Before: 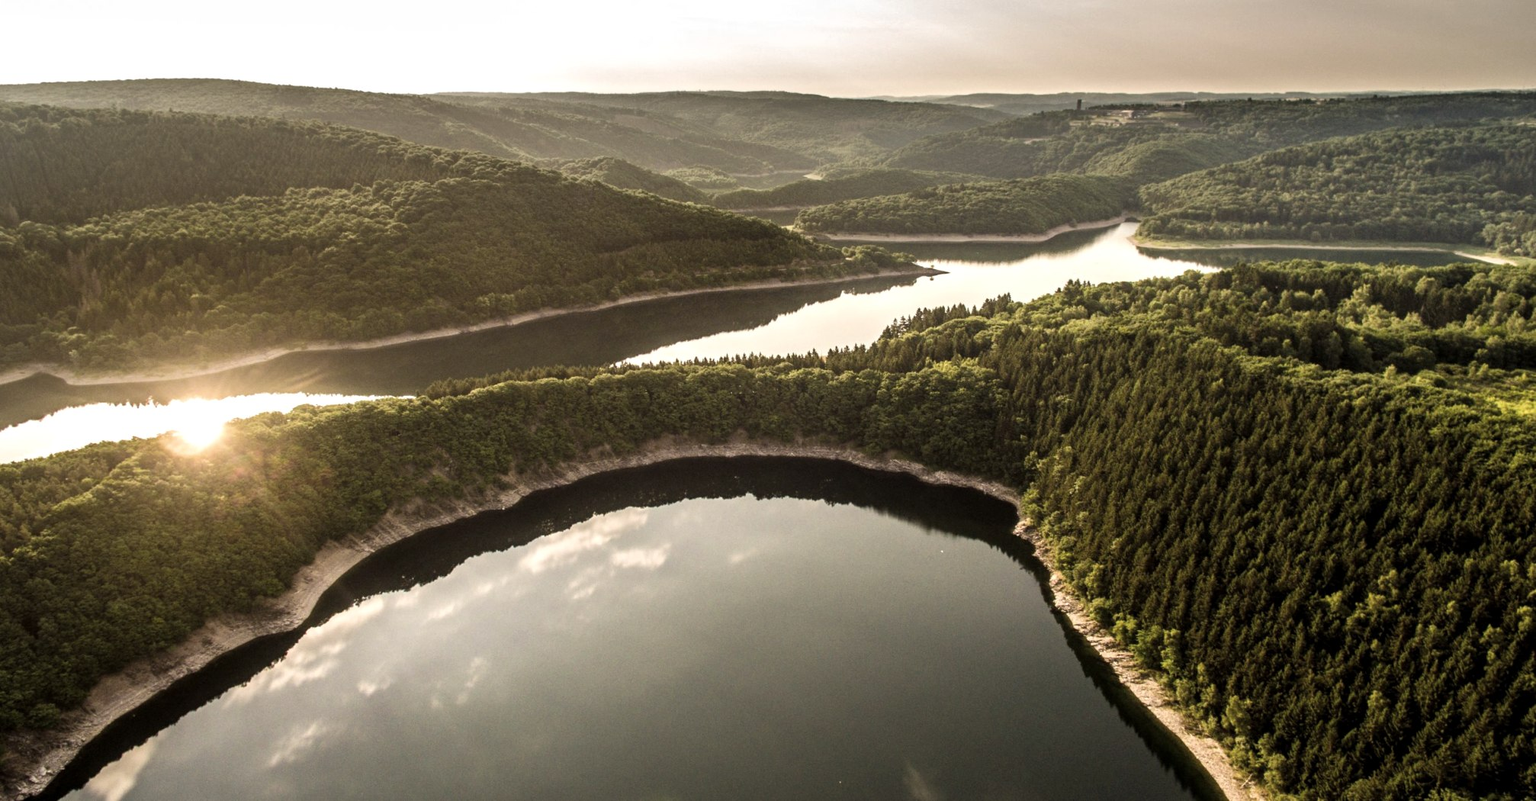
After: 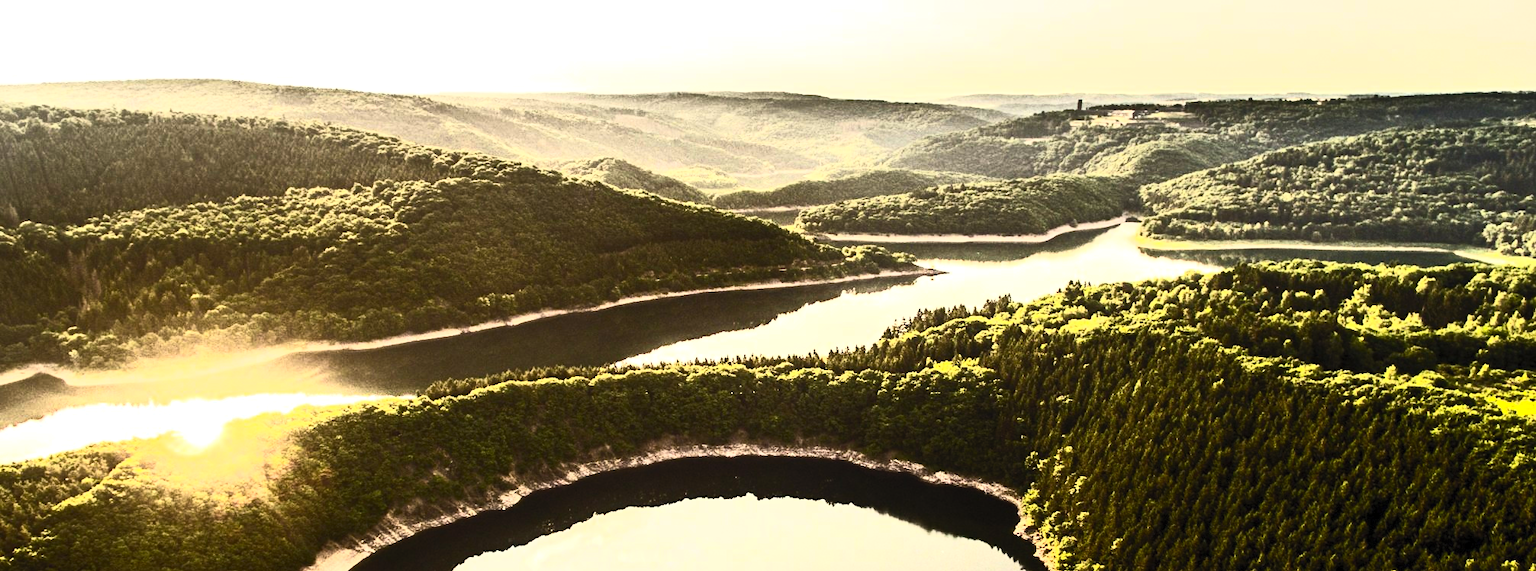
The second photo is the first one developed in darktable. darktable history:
crop: bottom 28.576%
contrast brightness saturation: contrast 0.83, brightness 0.59, saturation 0.59
tone equalizer: -8 EV -0.75 EV, -7 EV -0.7 EV, -6 EV -0.6 EV, -5 EV -0.4 EV, -3 EV 0.4 EV, -2 EV 0.6 EV, -1 EV 0.7 EV, +0 EV 0.75 EV, edges refinement/feathering 500, mask exposure compensation -1.57 EV, preserve details no
